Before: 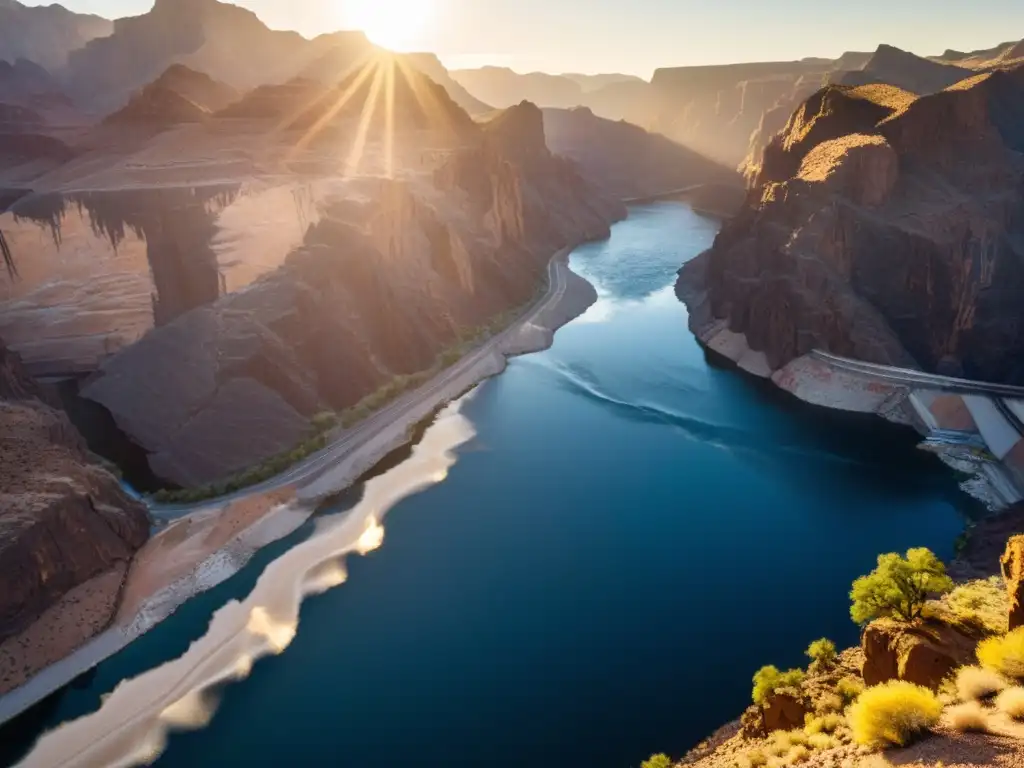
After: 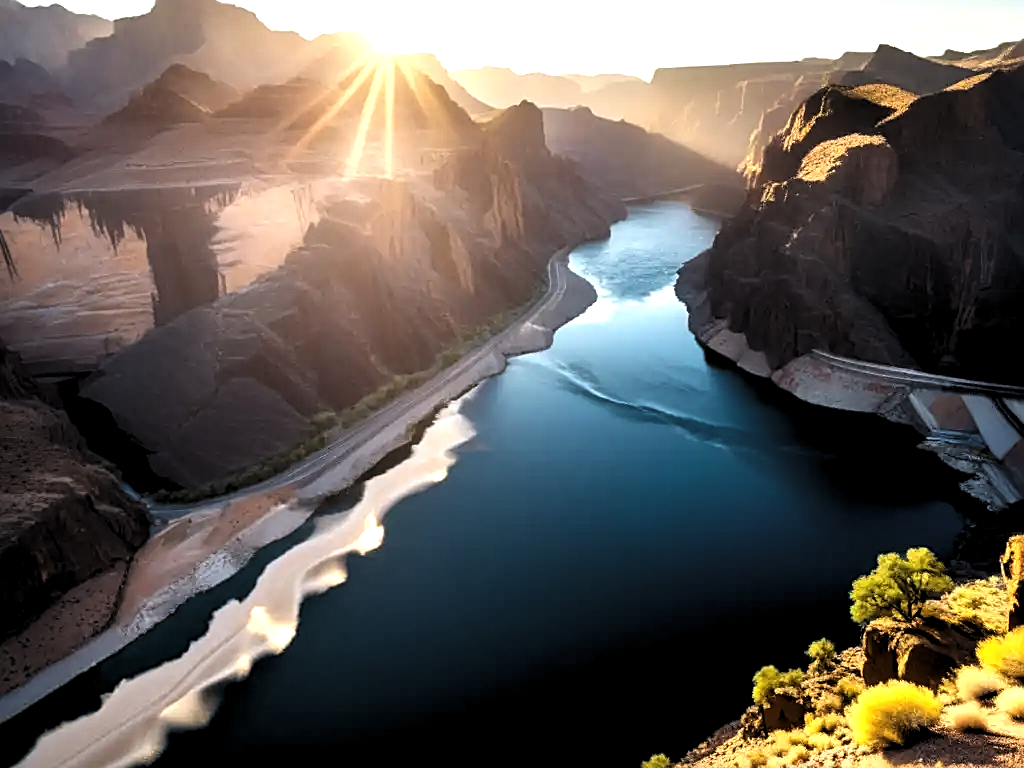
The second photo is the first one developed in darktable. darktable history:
tone equalizer: -8 EV -0.718 EV, -7 EV -0.695 EV, -6 EV -0.579 EV, -5 EV -0.394 EV, -3 EV 0.388 EV, -2 EV 0.6 EV, -1 EV 0.686 EV, +0 EV 0.748 EV, mask exposure compensation -0.51 EV
sharpen: on, module defaults
levels: levels [0.116, 0.574, 1]
